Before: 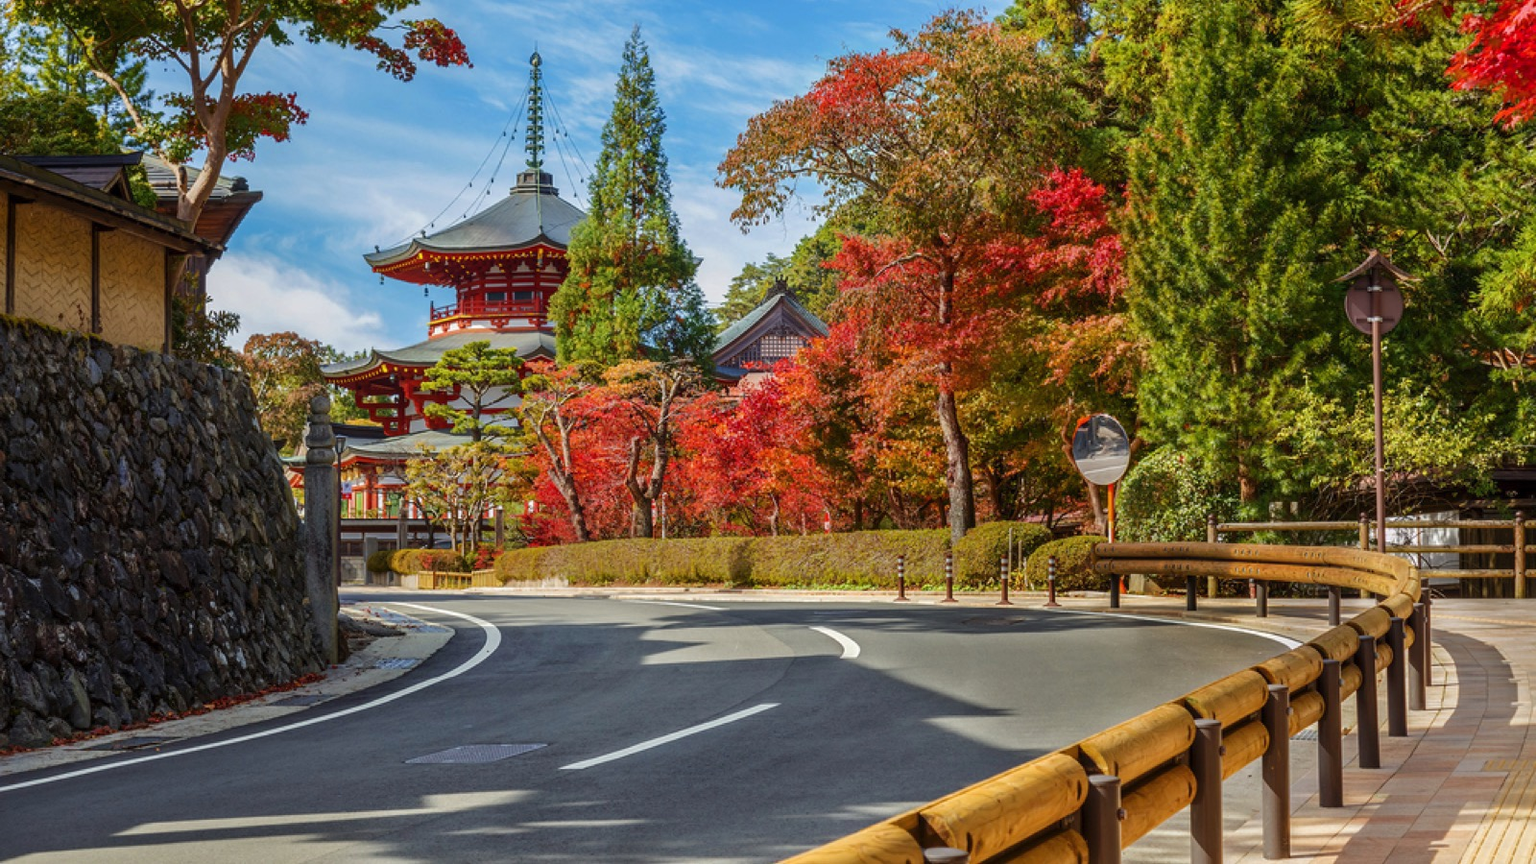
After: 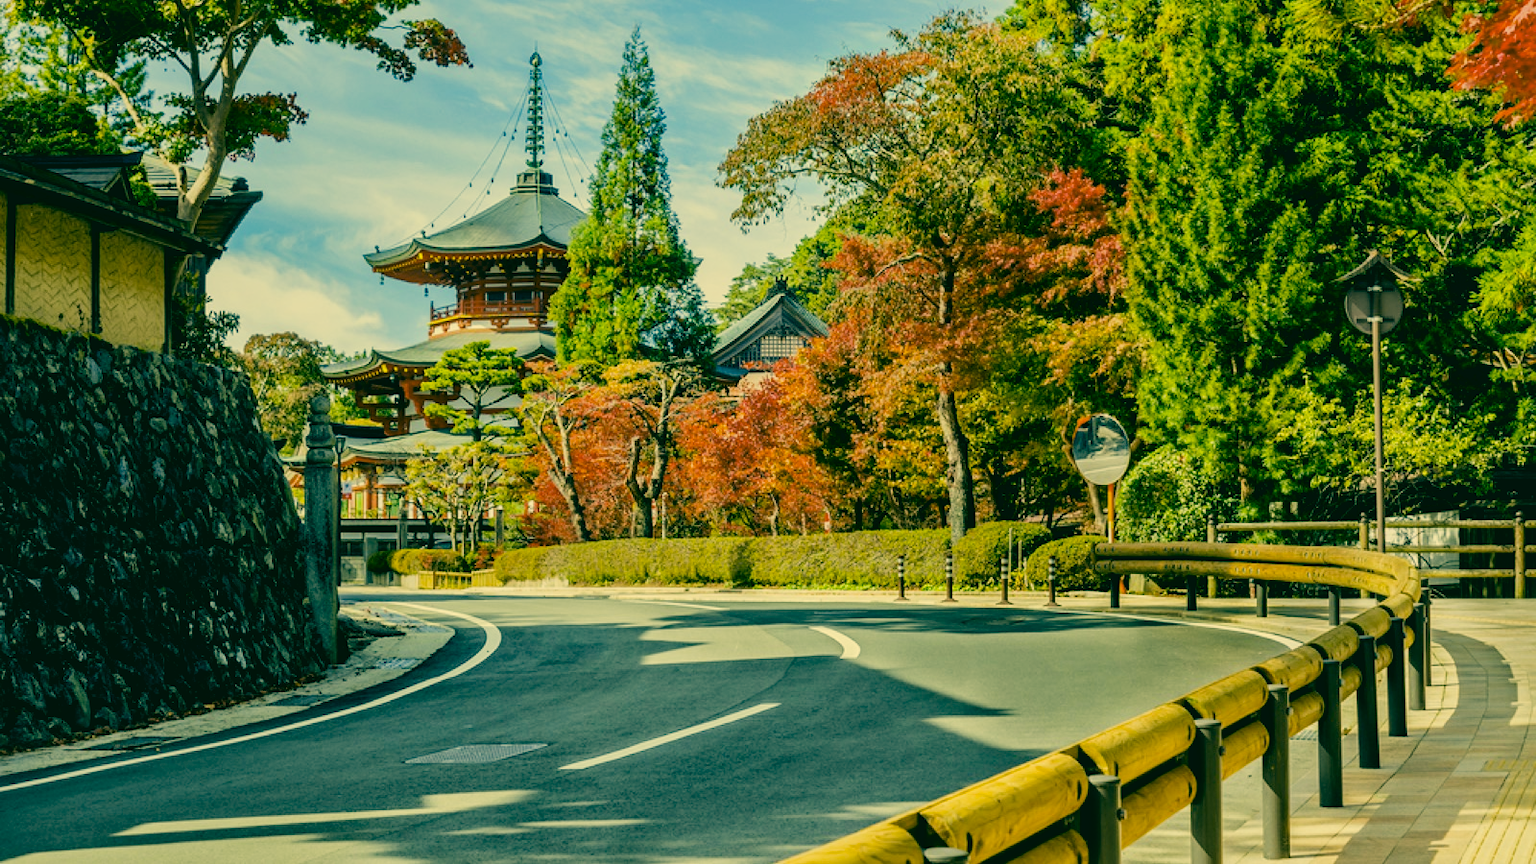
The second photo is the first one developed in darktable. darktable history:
local contrast: mode bilateral grid, contrast 21, coarseness 51, detail 128%, midtone range 0.2
filmic rgb: black relative exposure -5.13 EV, white relative exposure 3.97 EV, hardness 2.88, contrast 1.297, highlights saturation mix -30.49%
color correction: highlights a* 1.77, highlights b* 34.18, shadows a* -36.66, shadows b* -5.58
